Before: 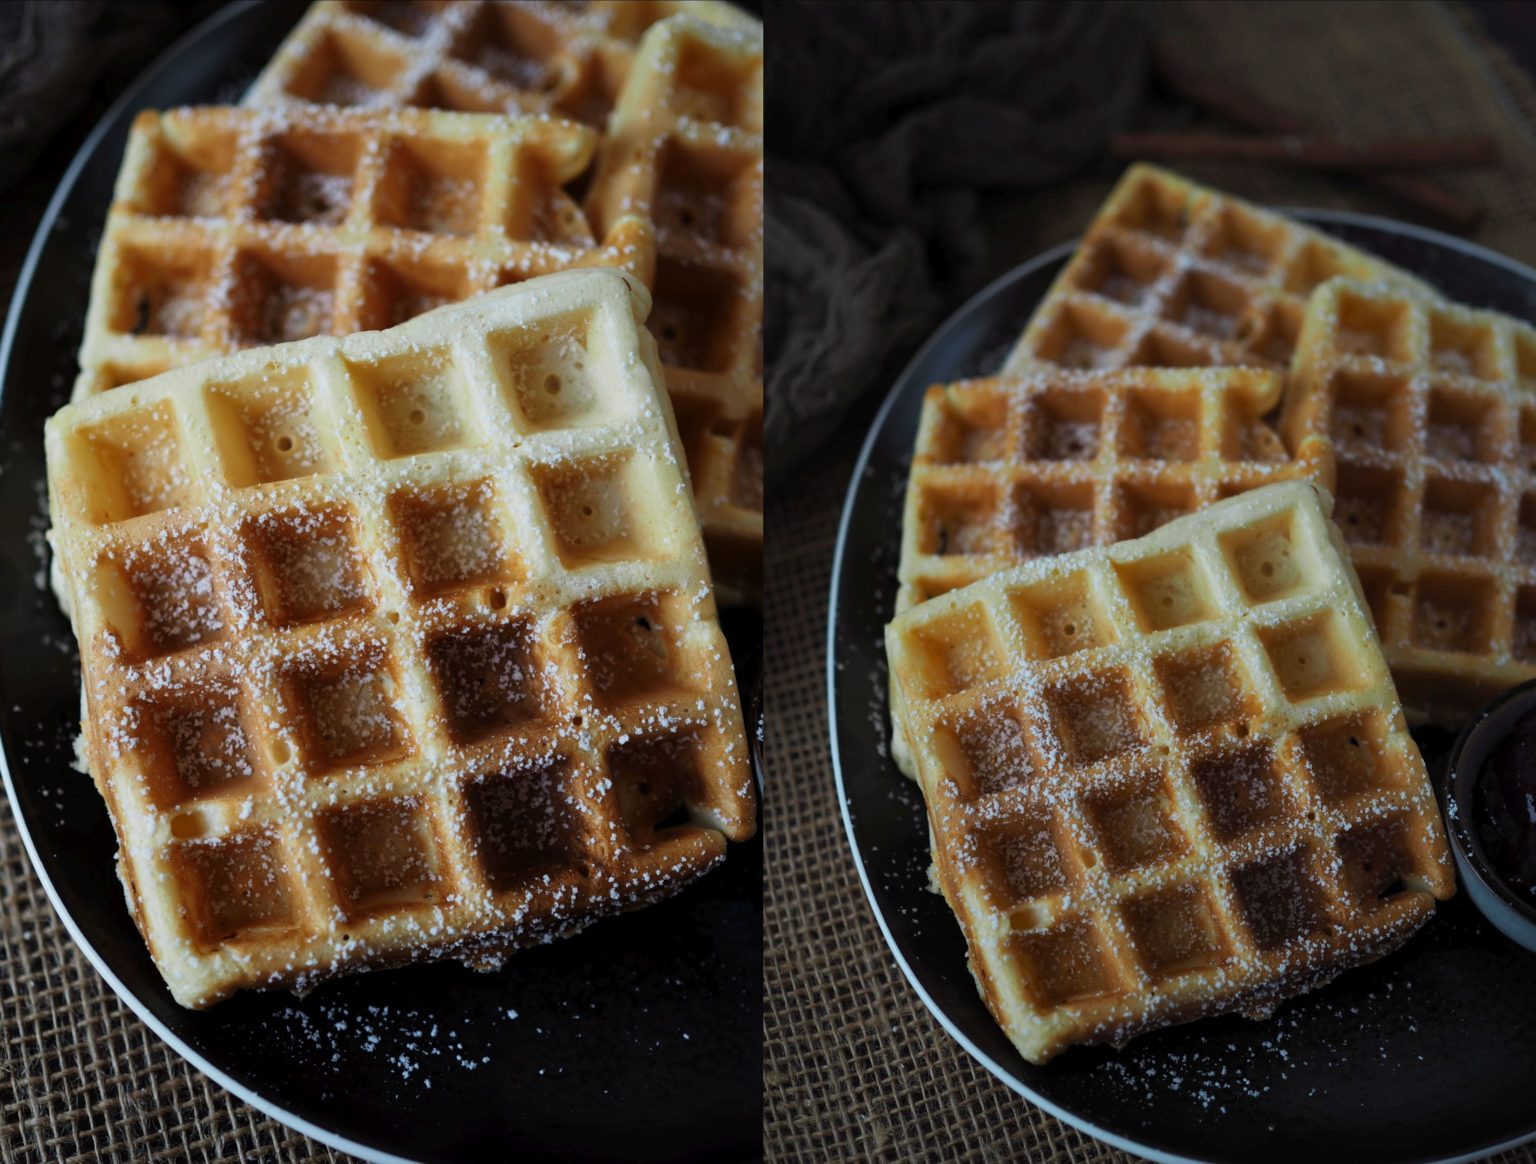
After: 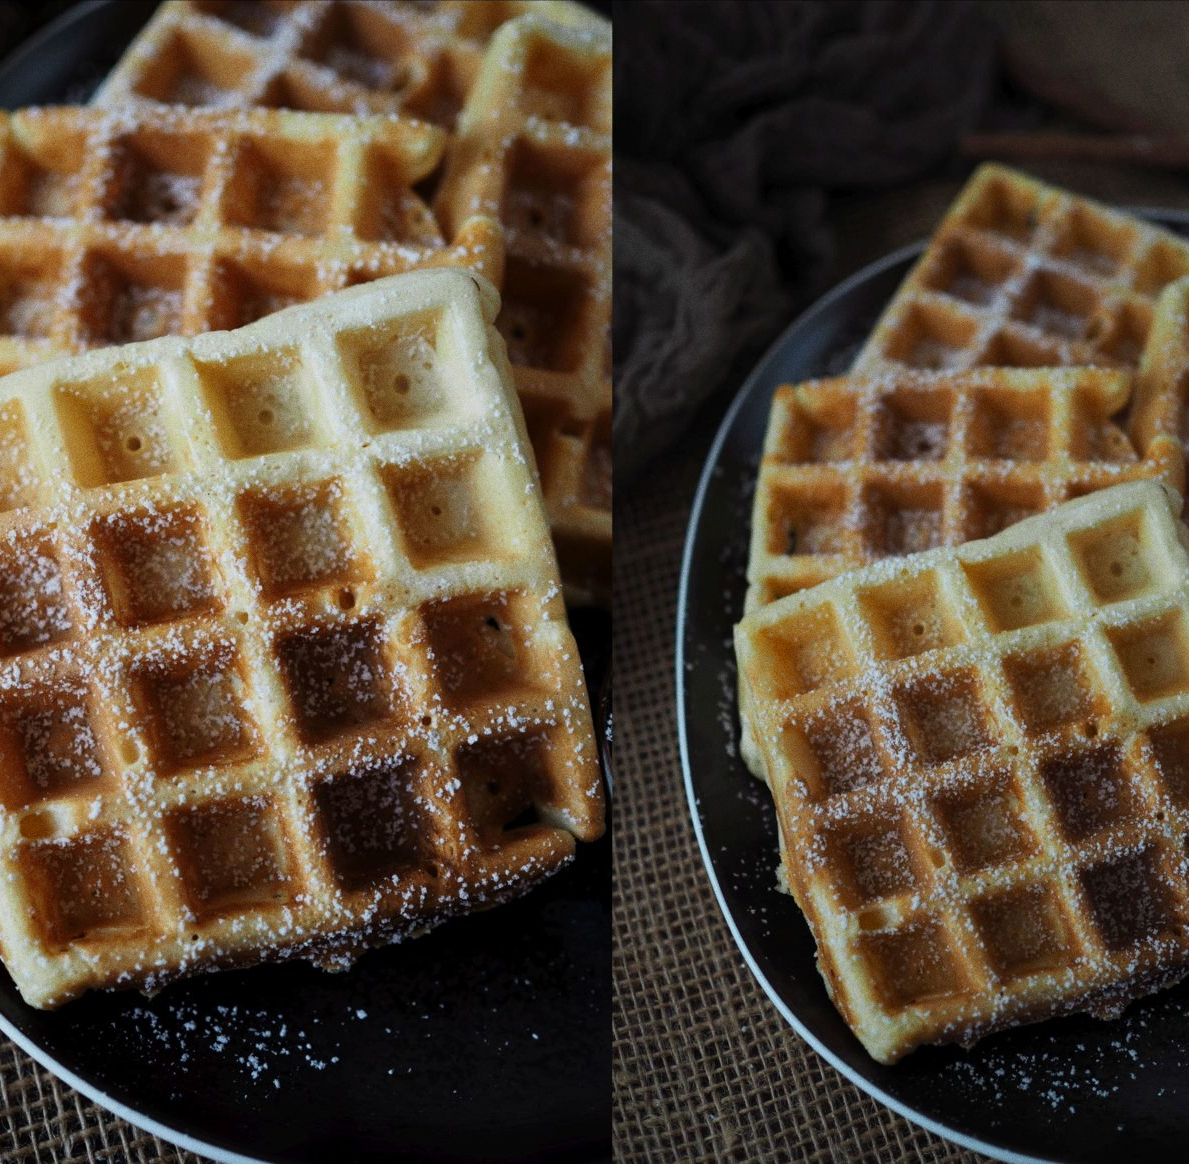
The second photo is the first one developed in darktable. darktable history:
crop: left 9.88%, right 12.664%
grain: coarseness 0.09 ISO
